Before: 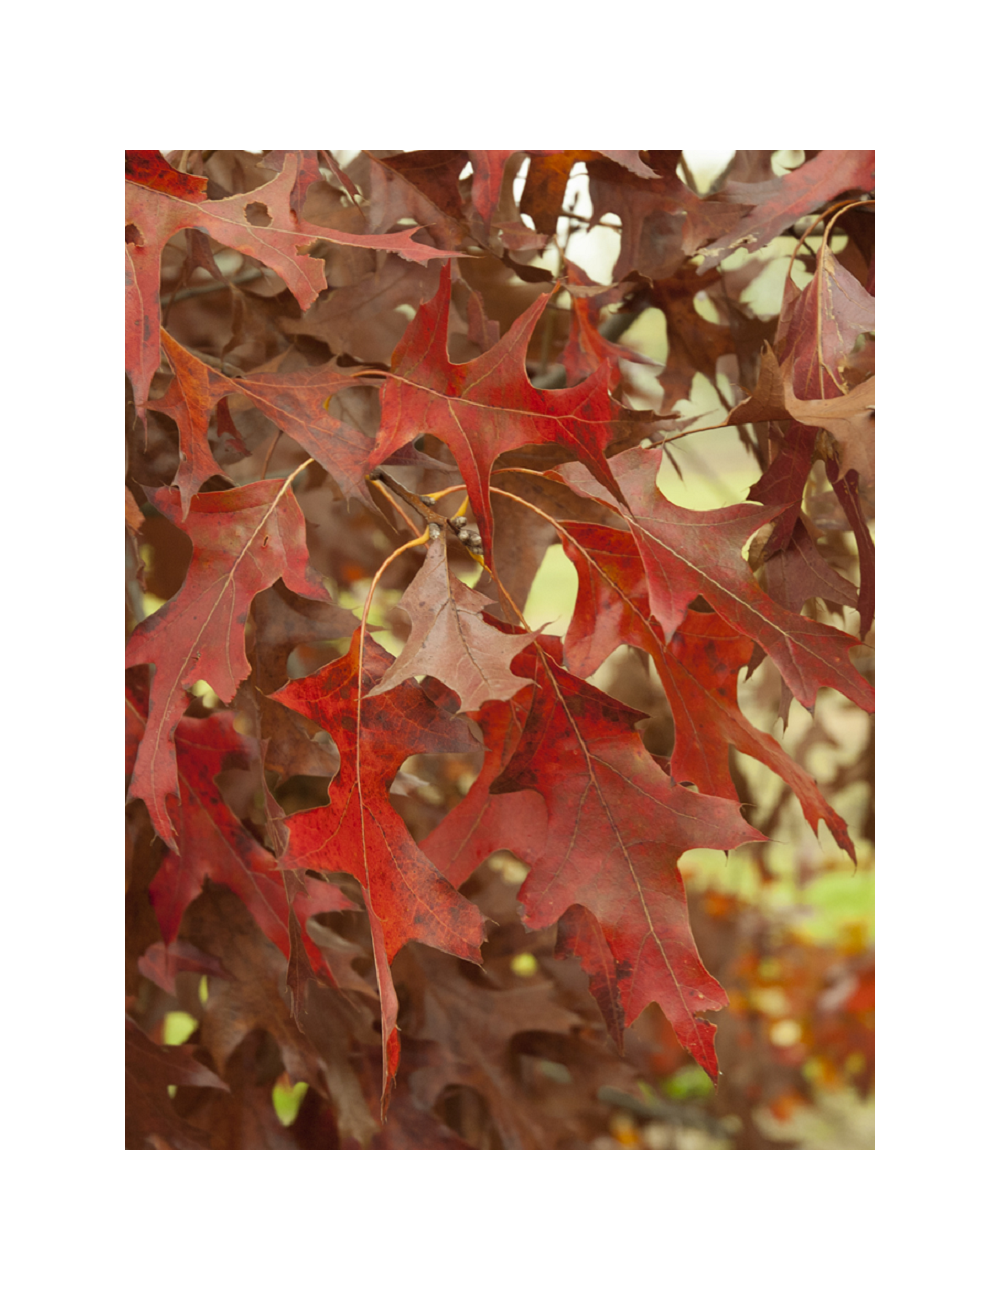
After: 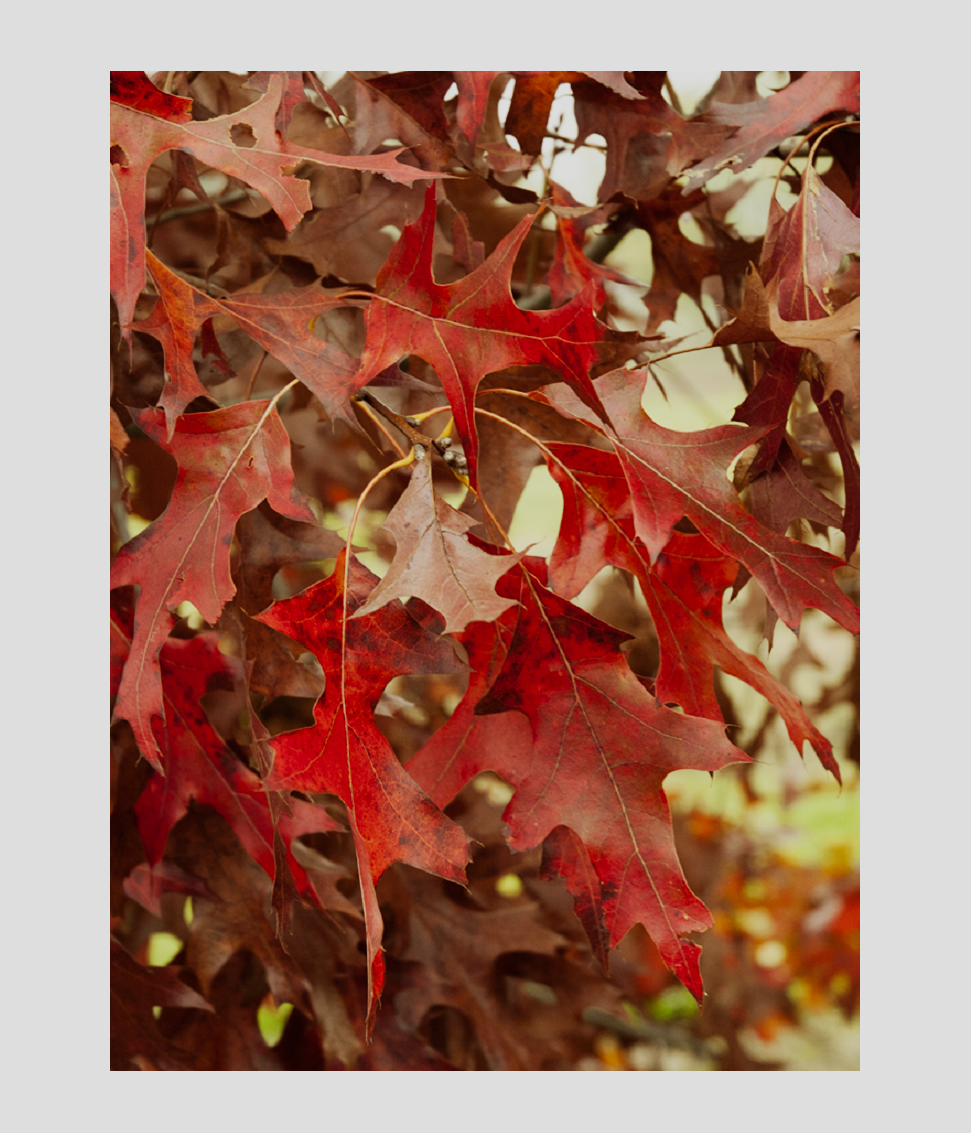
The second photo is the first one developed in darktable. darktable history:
sigmoid: contrast 1.6, skew -0.2, preserve hue 0%, red attenuation 0.1, red rotation 0.035, green attenuation 0.1, green rotation -0.017, blue attenuation 0.15, blue rotation -0.052, base primaries Rec2020
crop: left 1.507%, top 6.147%, right 1.379%, bottom 6.637%
